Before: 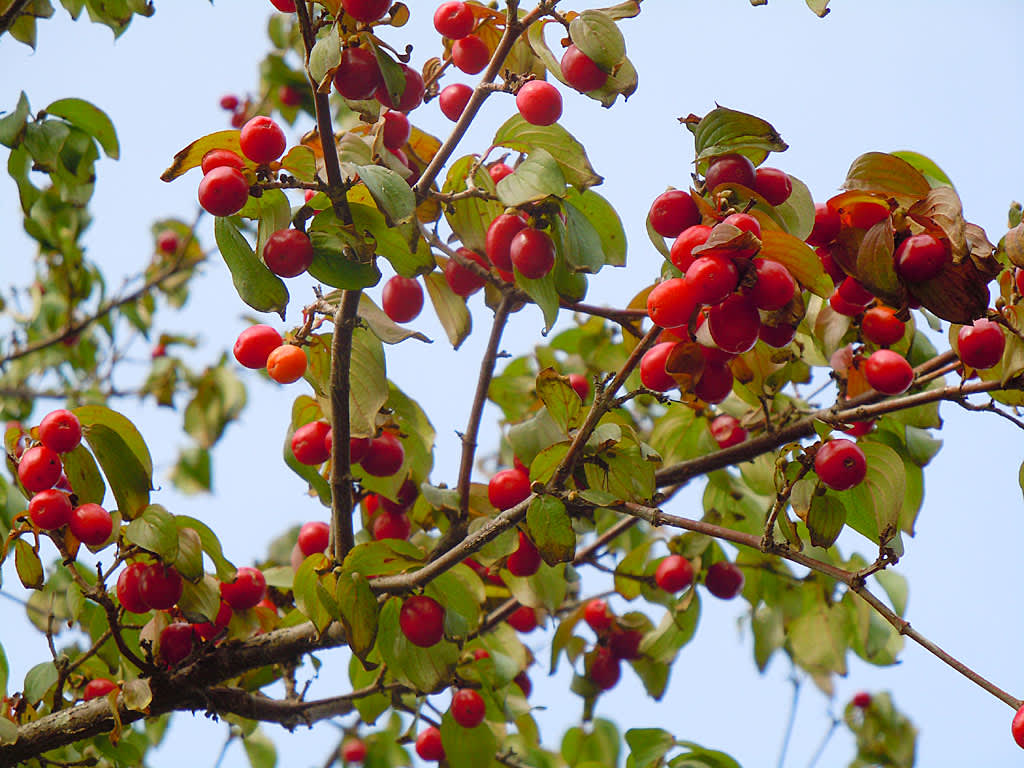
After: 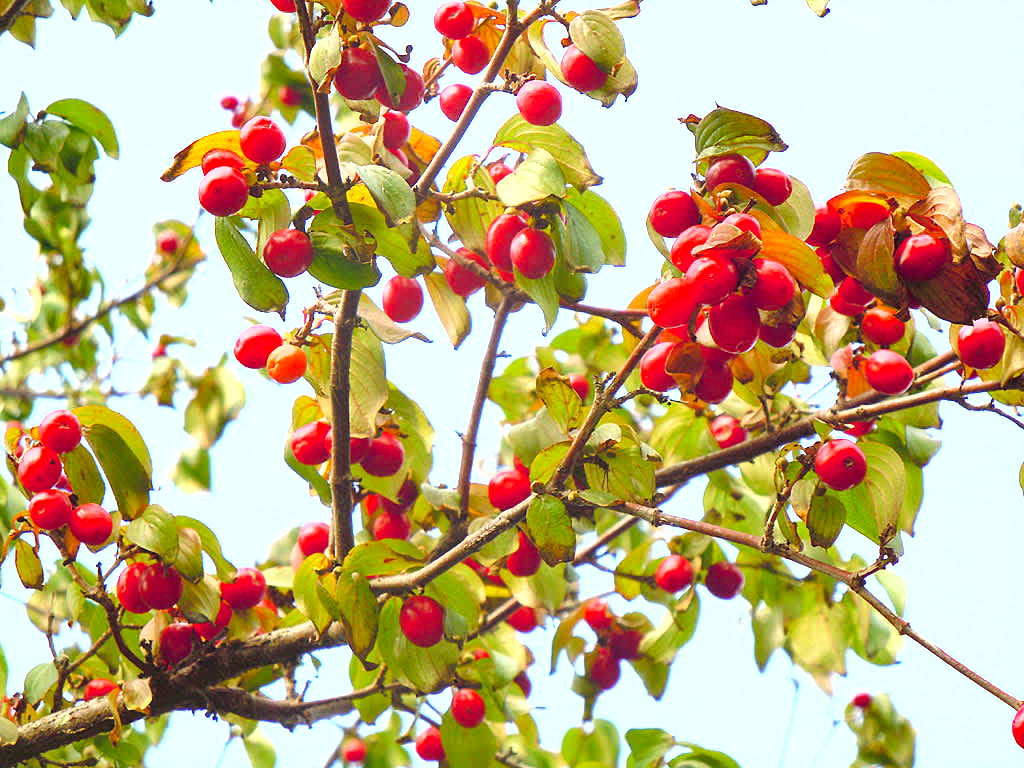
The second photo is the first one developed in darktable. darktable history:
levels: levels [0, 0.478, 1]
exposure: black level correction 0, exposure 1.281 EV, compensate highlight preservation false
shadows and highlights: shadows 36.31, highlights -27.85, soften with gaussian
